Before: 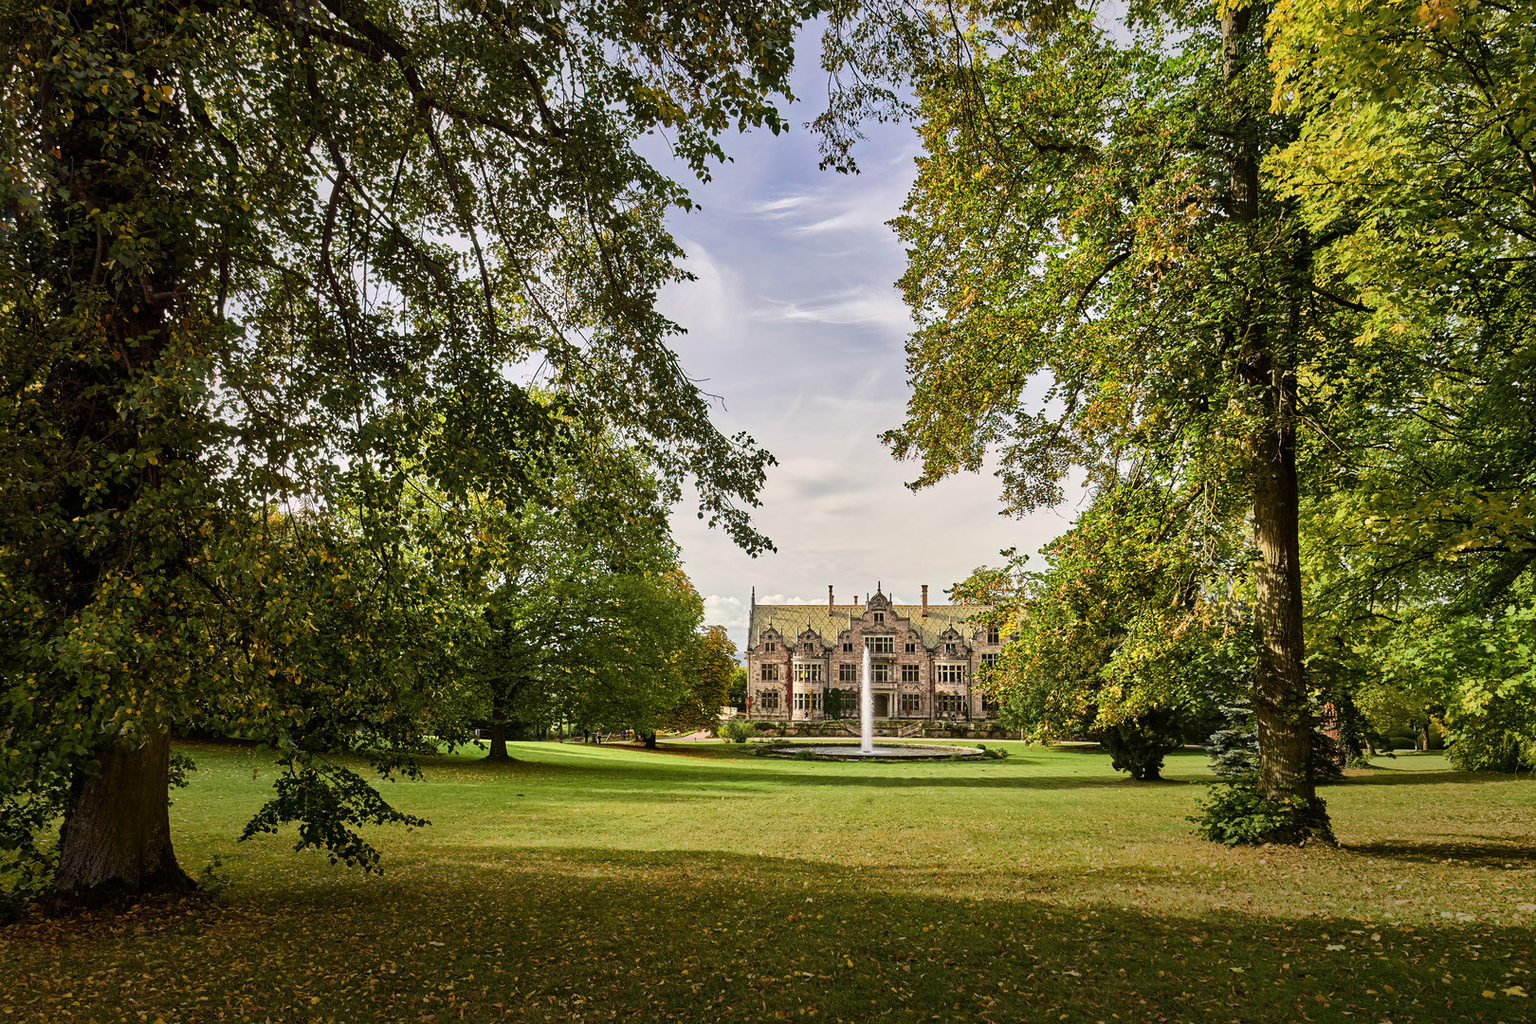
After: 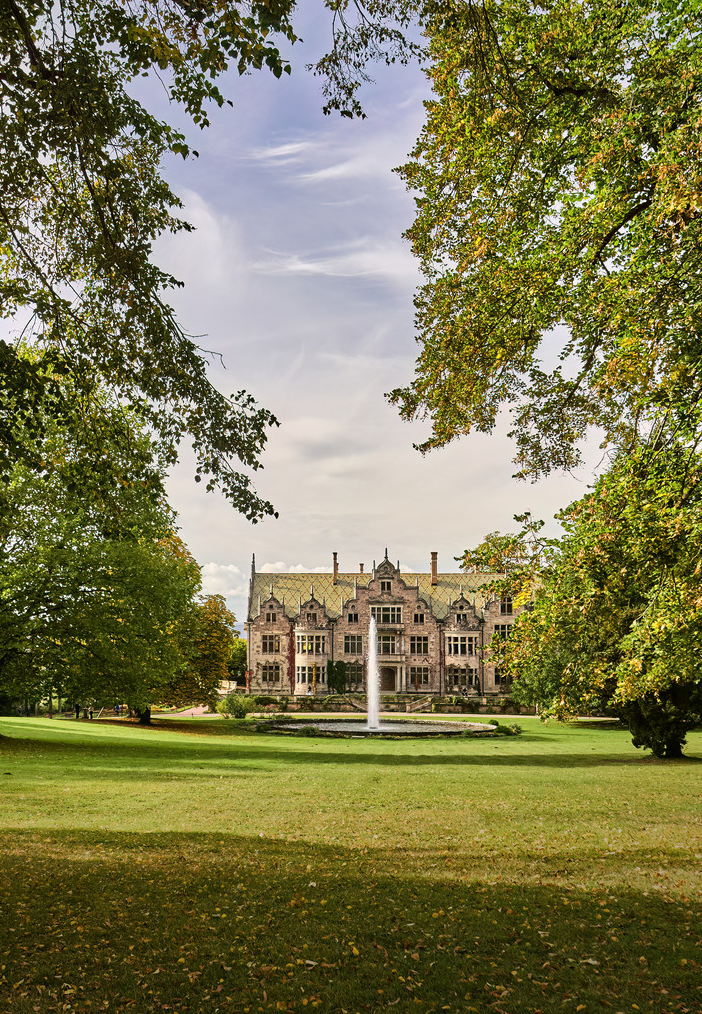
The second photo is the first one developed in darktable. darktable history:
crop: left 33.452%, top 6.025%, right 23.155%
